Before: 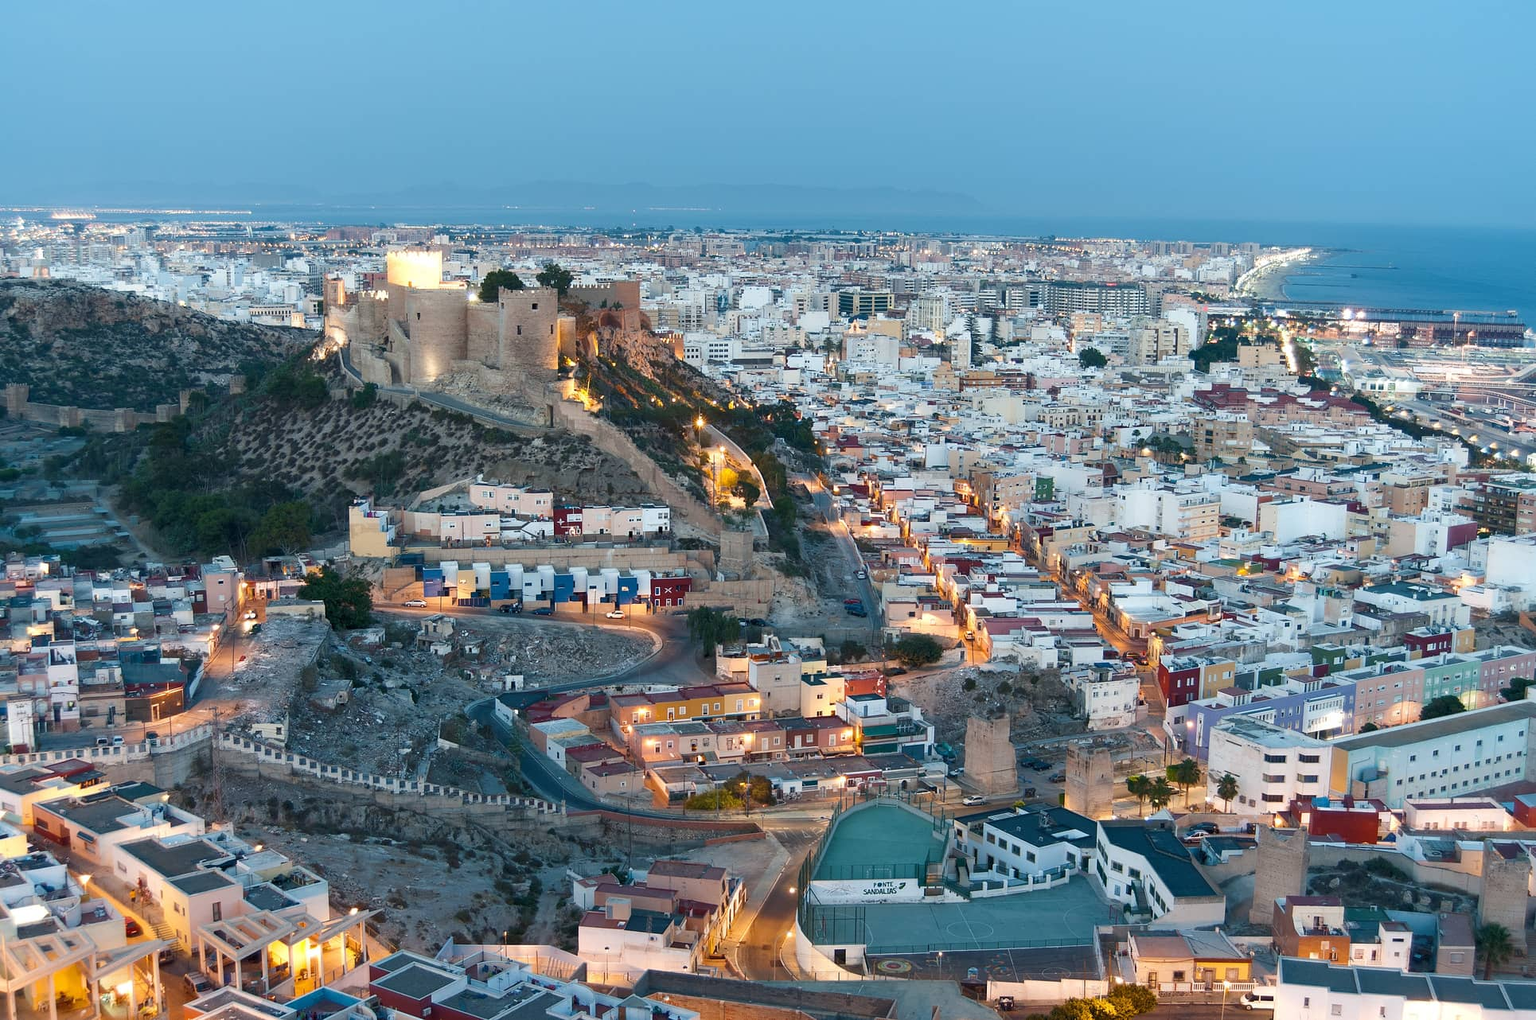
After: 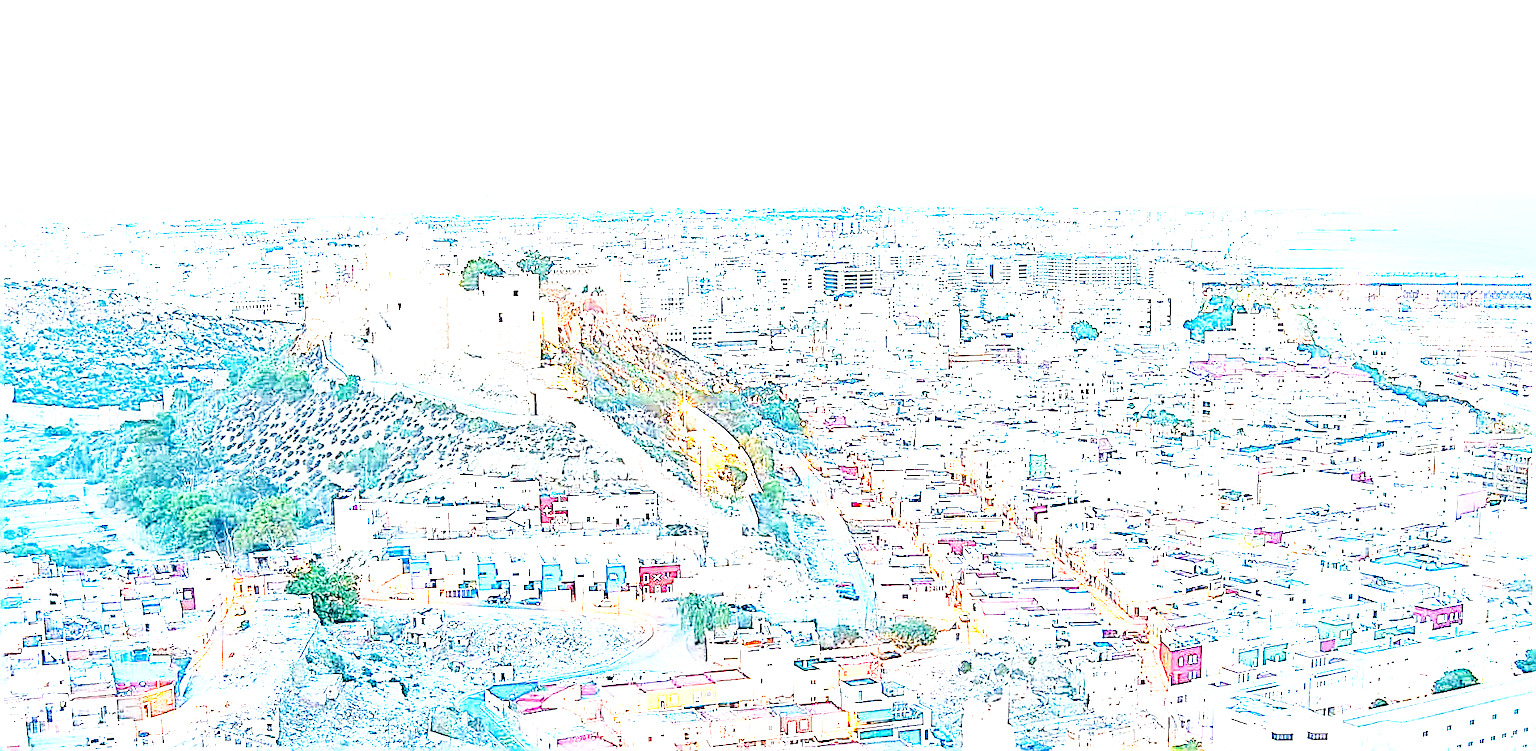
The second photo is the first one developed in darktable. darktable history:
contrast brightness saturation: contrast 0.09, saturation 0.28
crop: bottom 24.988%
exposure: black level correction 0, exposure 4 EV, compensate exposure bias true, compensate highlight preservation false
rotate and perspective: rotation -1.32°, lens shift (horizontal) -0.031, crop left 0.015, crop right 0.985, crop top 0.047, crop bottom 0.982
sharpen: amount 2
base curve: curves: ch0 [(0, 0) (0.028, 0.03) (0.121, 0.232) (0.46, 0.748) (0.859, 0.968) (1, 1)], preserve colors none
